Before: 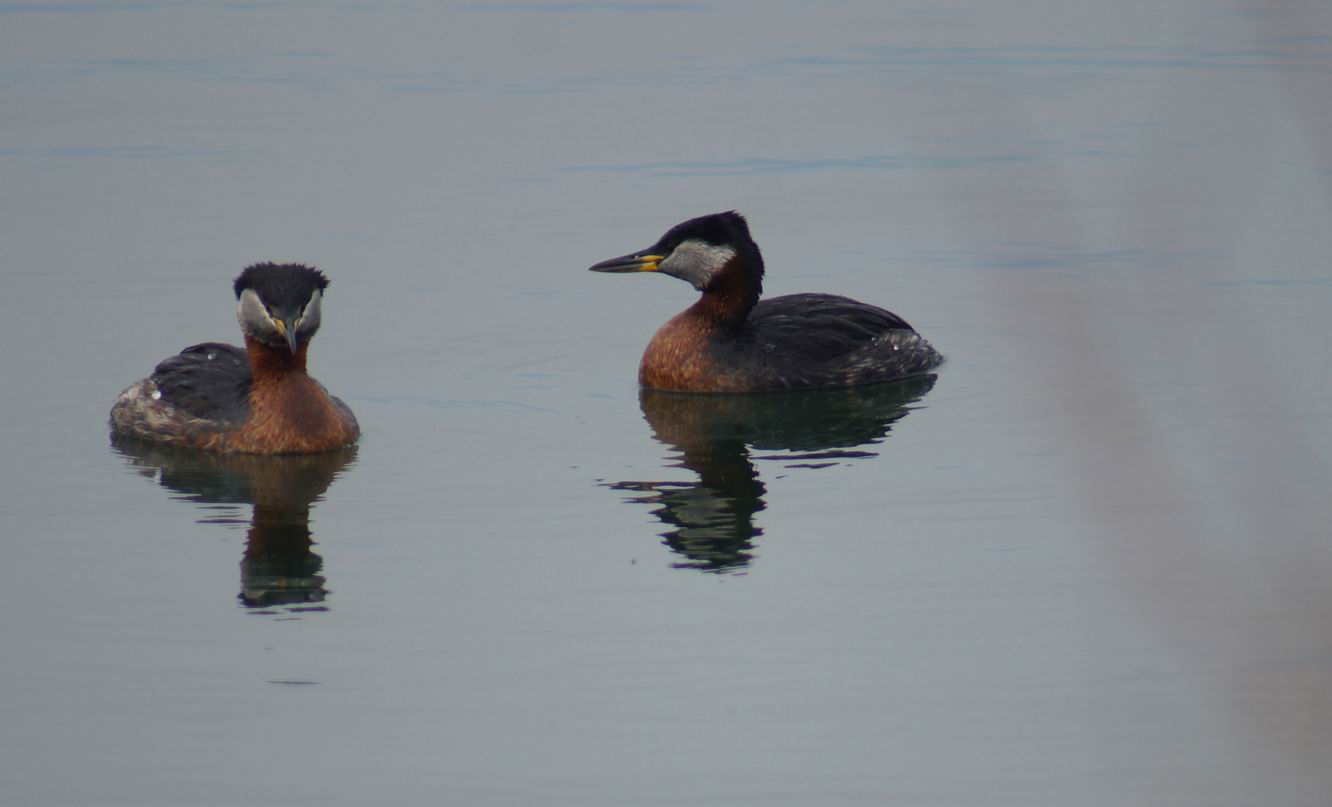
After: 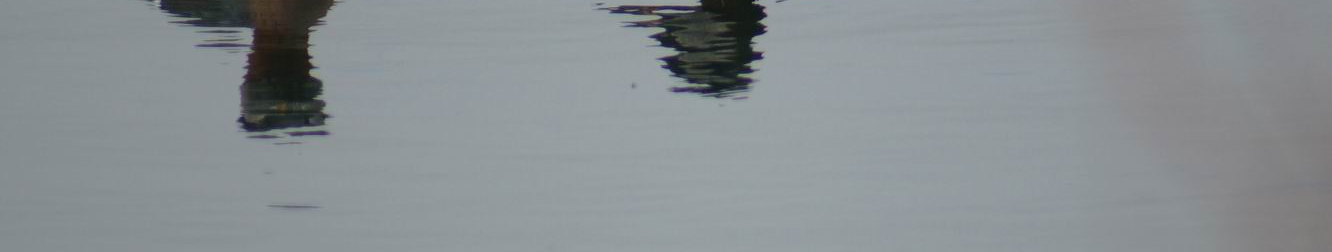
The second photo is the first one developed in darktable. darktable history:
crop and rotate: top 59.029%, bottom 9.736%
